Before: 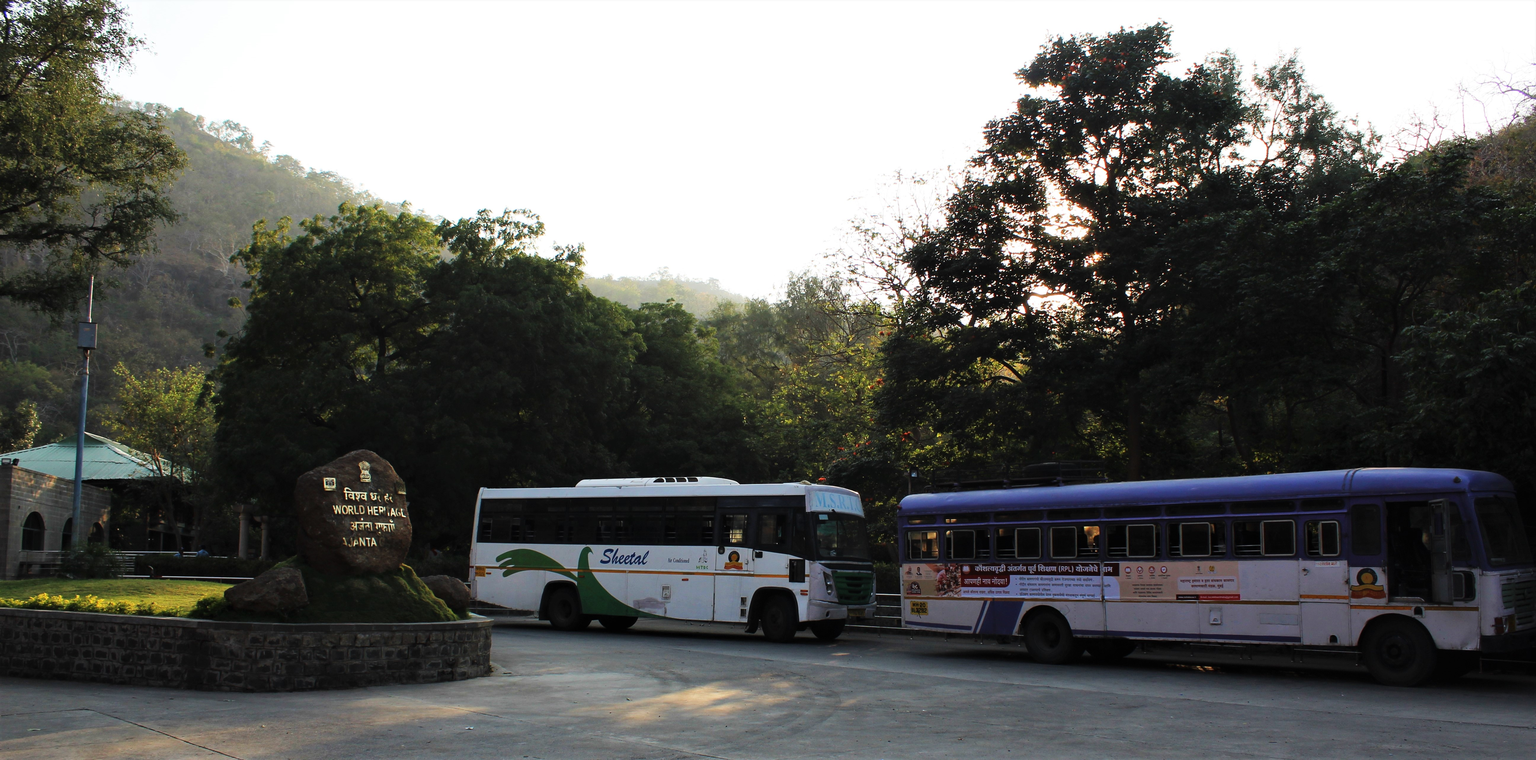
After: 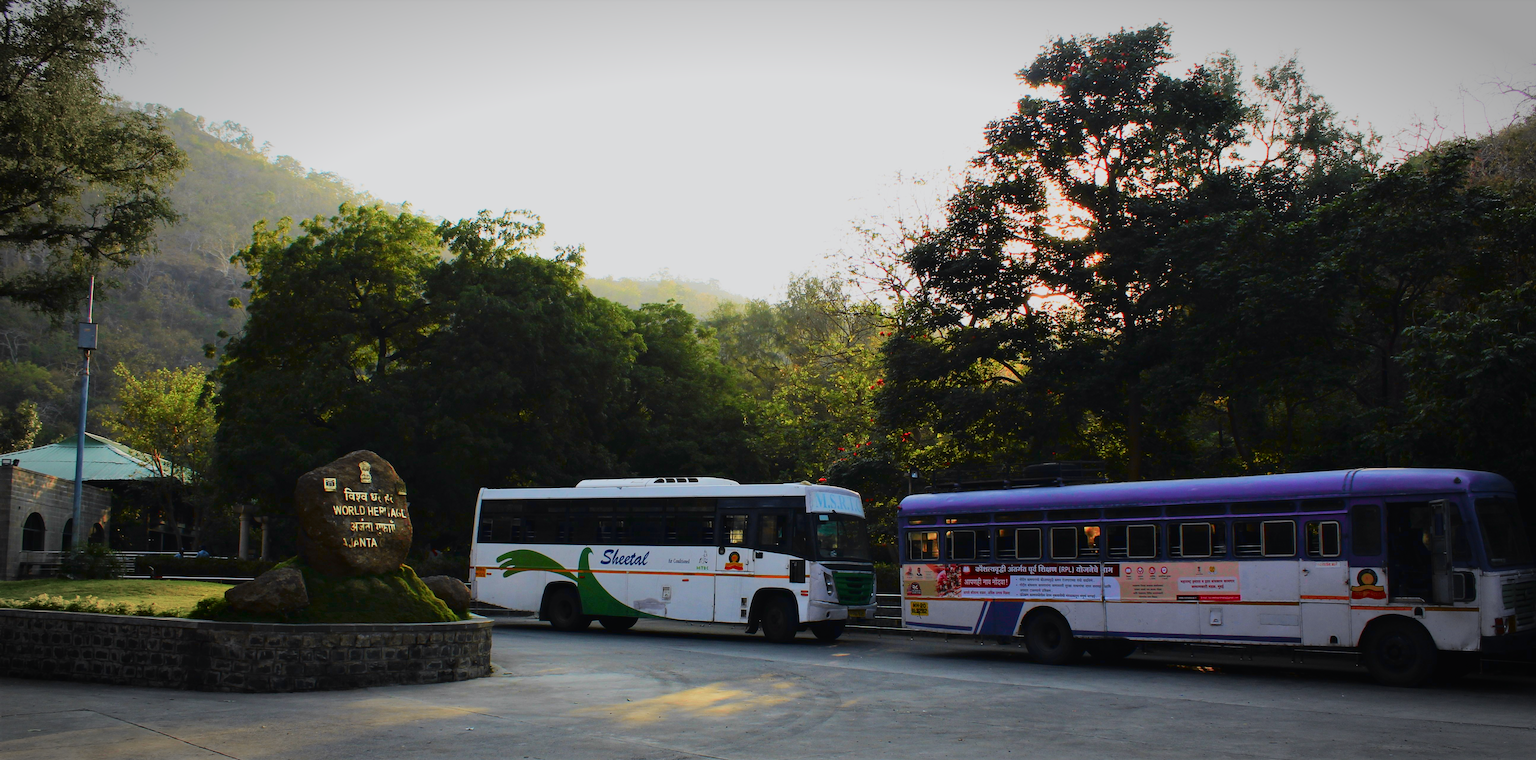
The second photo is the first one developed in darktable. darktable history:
tone curve: curves: ch0 [(0, 0.01) (0.133, 0.057) (0.338, 0.327) (0.494, 0.55) (0.726, 0.807) (1, 1)]; ch1 [(0, 0) (0.346, 0.324) (0.45, 0.431) (0.5, 0.5) (0.522, 0.517) (0.543, 0.578) (1, 1)]; ch2 [(0, 0) (0.44, 0.424) (0.501, 0.499) (0.564, 0.611) (0.622, 0.667) (0.707, 0.746) (1, 1)], color space Lab, independent channels, preserve colors none
vignetting: automatic ratio true
color balance rgb: contrast -30%
